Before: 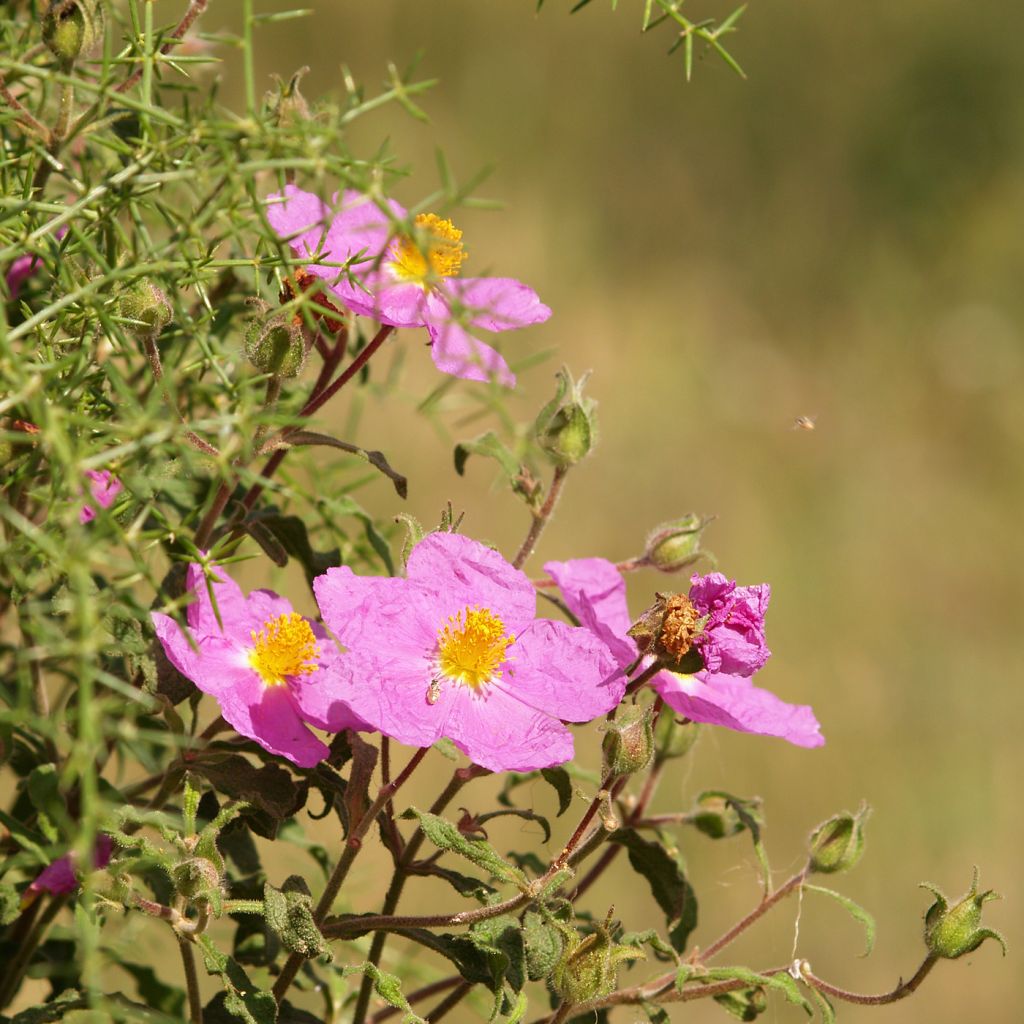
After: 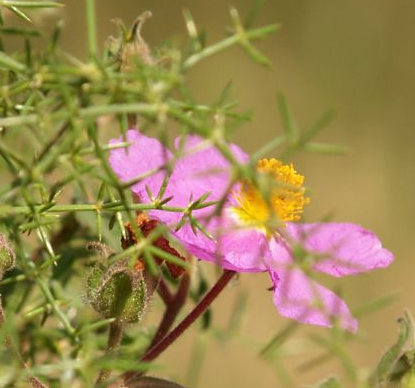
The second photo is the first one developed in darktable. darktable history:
crop: left 15.452%, top 5.459%, right 43.956%, bottom 56.62%
color balance: on, module defaults
